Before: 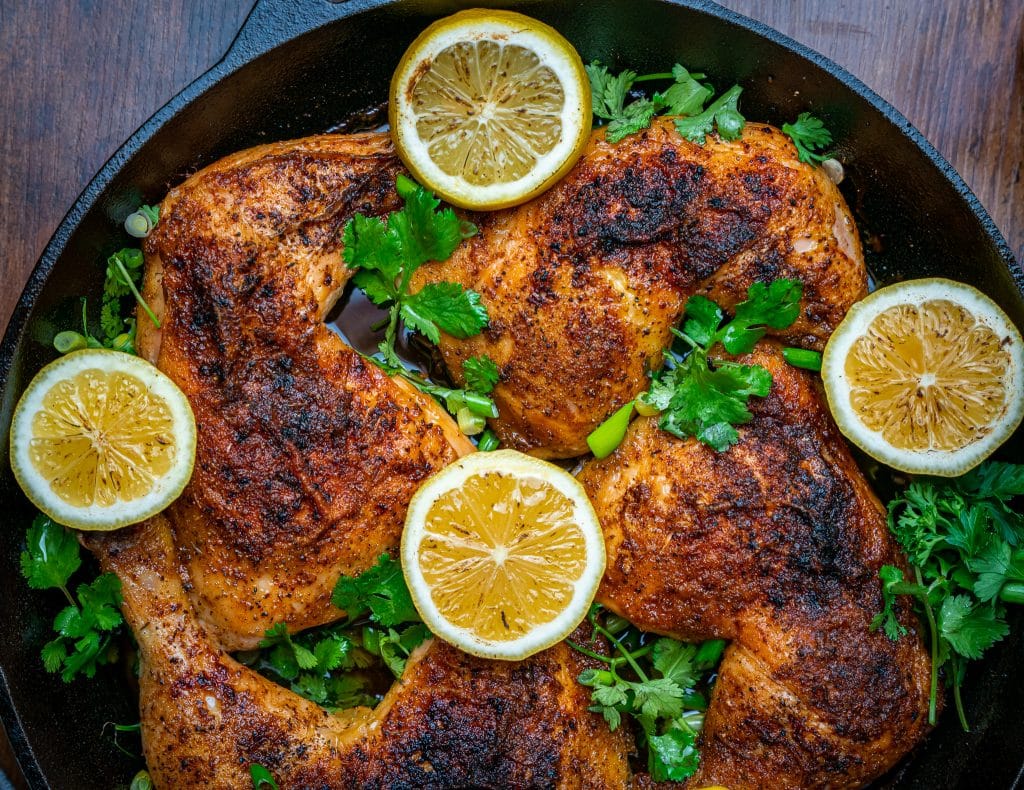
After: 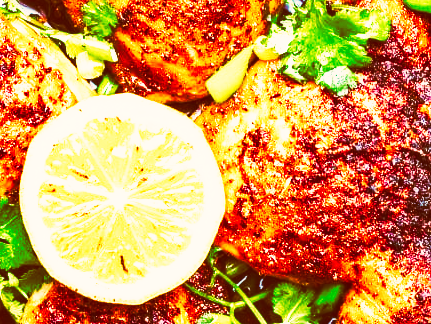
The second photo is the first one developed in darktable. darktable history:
color balance rgb: shadows lift › chroma 1%, shadows lift › hue 217.2°, power › hue 310.8°, highlights gain › chroma 2%, highlights gain › hue 44.4°, global offset › luminance 0.25%, global offset › hue 171.6°, perceptual saturation grading › global saturation 14.09%, perceptual saturation grading › highlights -30%, perceptual saturation grading › shadows 50.67%, global vibrance 25%, contrast 20%
color correction: highlights a* 9.03, highlights b* 8.71, shadows a* 40, shadows b* 40, saturation 0.8
exposure: black level correction 0, exposure 0.7 EV, compensate exposure bias true, compensate highlight preservation false
crop: left 37.221%, top 45.169%, right 20.63%, bottom 13.777%
base curve: curves: ch0 [(0, 0.015) (0.085, 0.116) (0.134, 0.298) (0.19, 0.545) (0.296, 0.764) (0.599, 0.982) (1, 1)], preserve colors none
